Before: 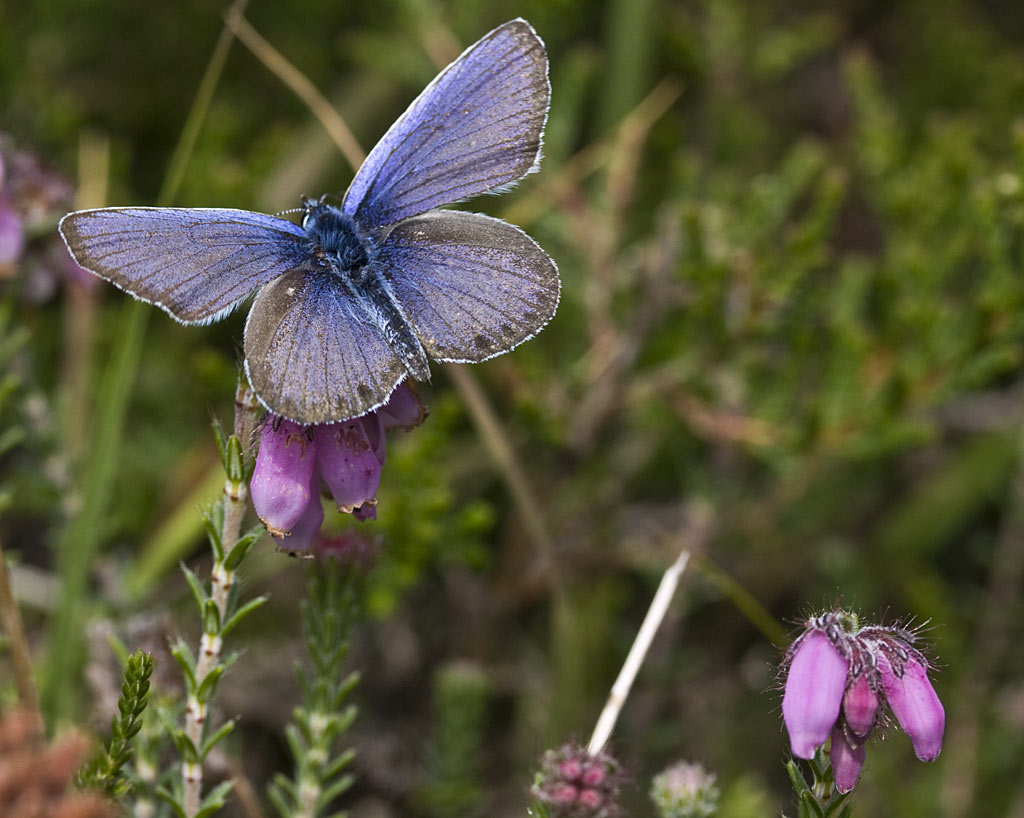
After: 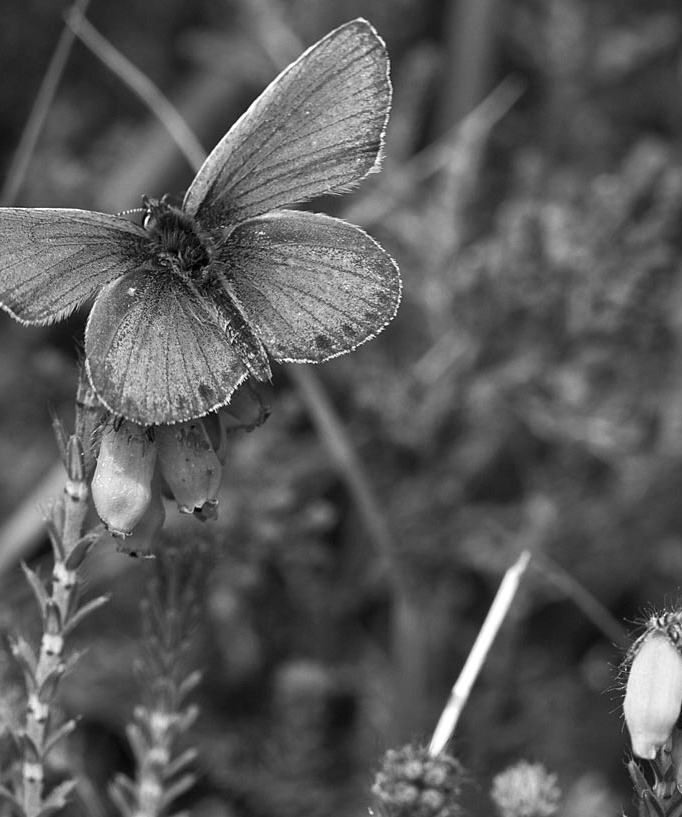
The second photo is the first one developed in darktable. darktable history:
exposure: exposure 0.15 EV, compensate highlight preservation false
crop and rotate: left 15.546%, right 17.787%
color zones: curves: ch0 [(0.002, 0.593) (0.143, 0.417) (0.285, 0.541) (0.455, 0.289) (0.608, 0.327) (0.727, 0.283) (0.869, 0.571) (1, 0.603)]; ch1 [(0, 0) (0.143, 0) (0.286, 0) (0.429, 0) (0.571, 0) (0.714, 0) (0.857, 0)]
